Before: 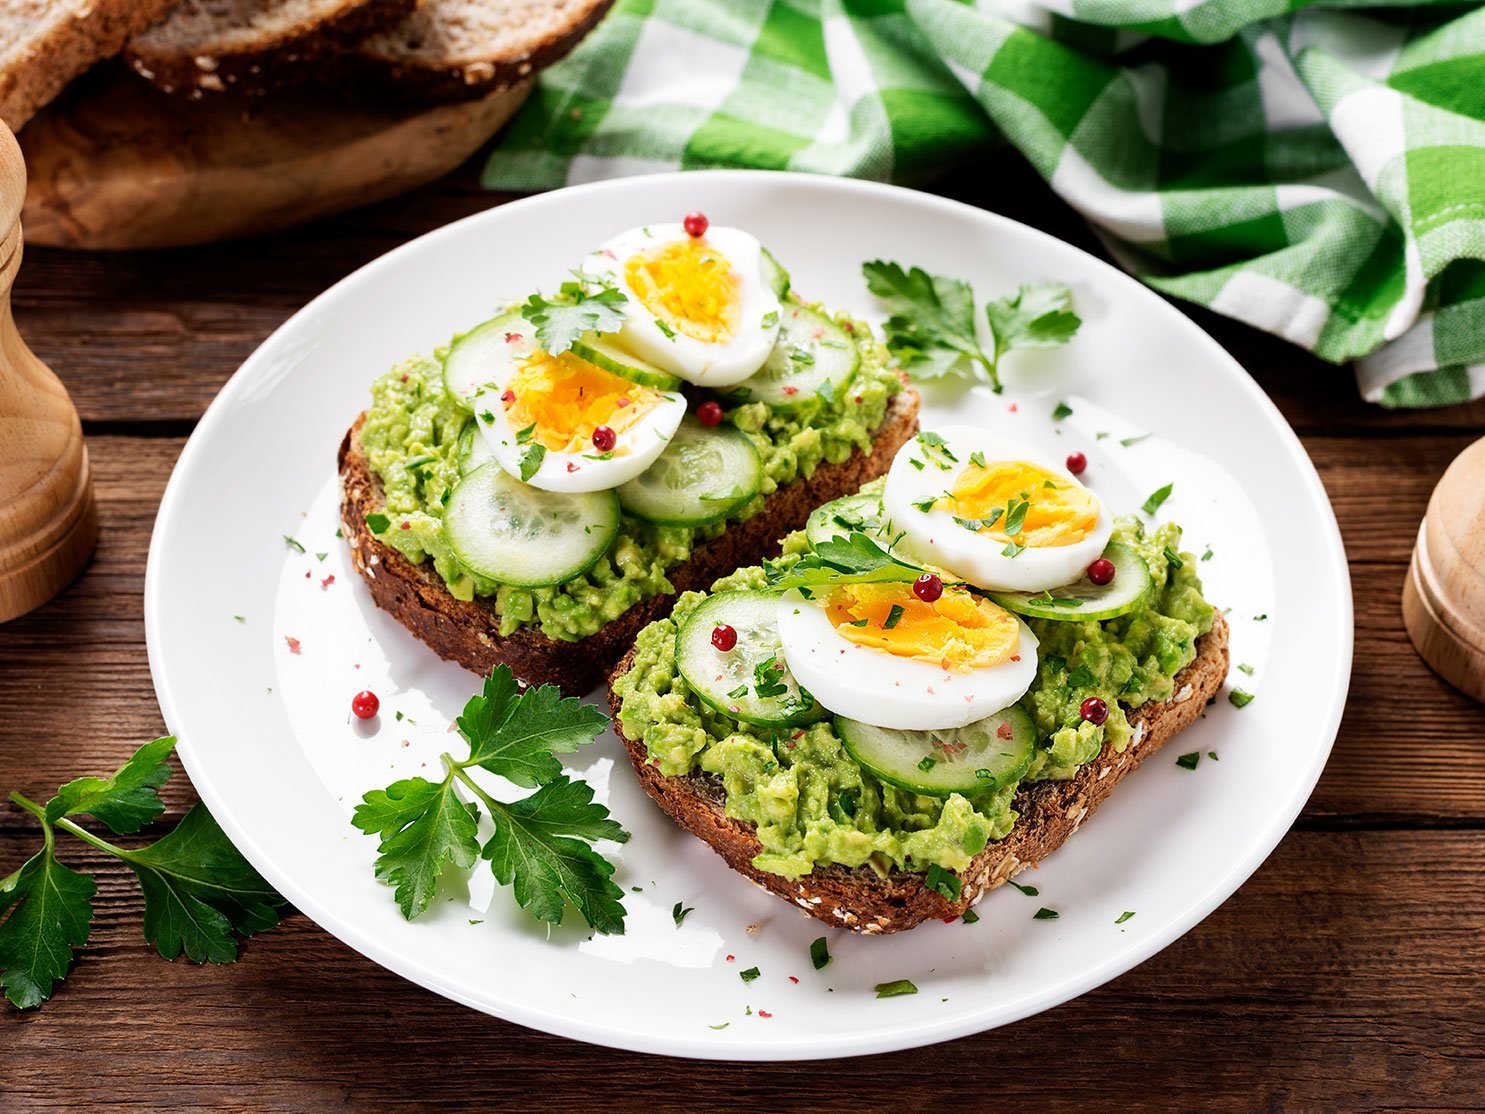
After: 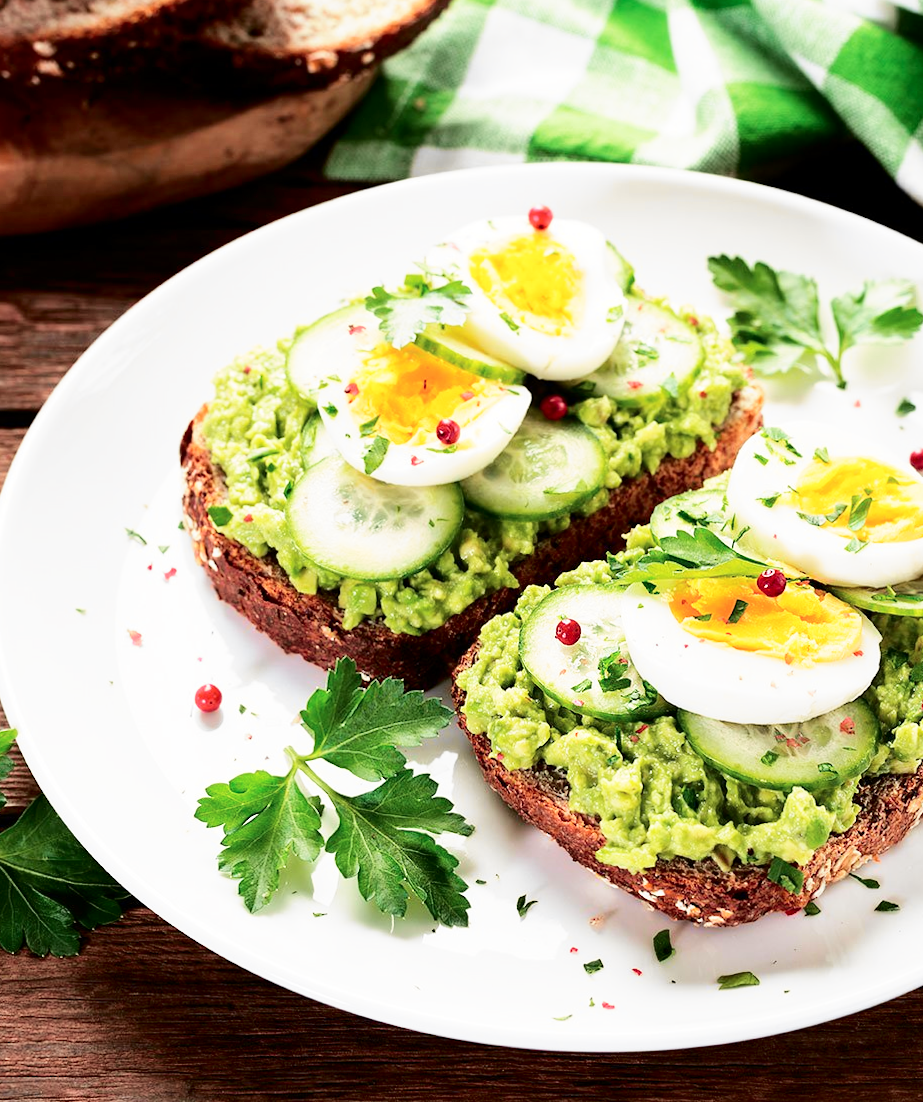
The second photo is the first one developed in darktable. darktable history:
rotate and perspective: rotation 0.174°, lens shift (vertical) 0.013, lens shift (horizontal) 0.019, shear 0.001, automatic cropping original format, crop left 0.007, crop right 0.991, crop top 0.016, crop bottom 0.997
crop: left 10.644%, right 26.528%
tone curve: curves: ch0 [(0.003, 0) (0.066, 0.031) (0.163, 0.112) (0.264, 0.238) (0.395, 0.421) (0.517, 0.56) (0.684, 0.734) (0.791, 0.814) (1, 1)]; ch1 [(0, 0) (0.164, 0.115) (0.337, 0.332) (0.39, 0.398) (0.464, 0.461) (0.501, 0.5) (0.507, 0.5) (0.534, 0.532) (0.577, 0.59) (0.652, 0.681) (0.733, 0.749) (0.811, 0.796) (1, 1)]; ch2 [(0, 0) (0.337, 0.382) (0.464, 0.476) (0.501, 0.502) (0.527, 0.54) (0.551, 0.565) (0.6, 0.59) (0.687, 0.675) (1, 1)], color space Lab, independent channels, preserve colors none
base curve: curves: ch0 [(0, 0) (0.579, 0.807) (1, 1)], preserve colors none
